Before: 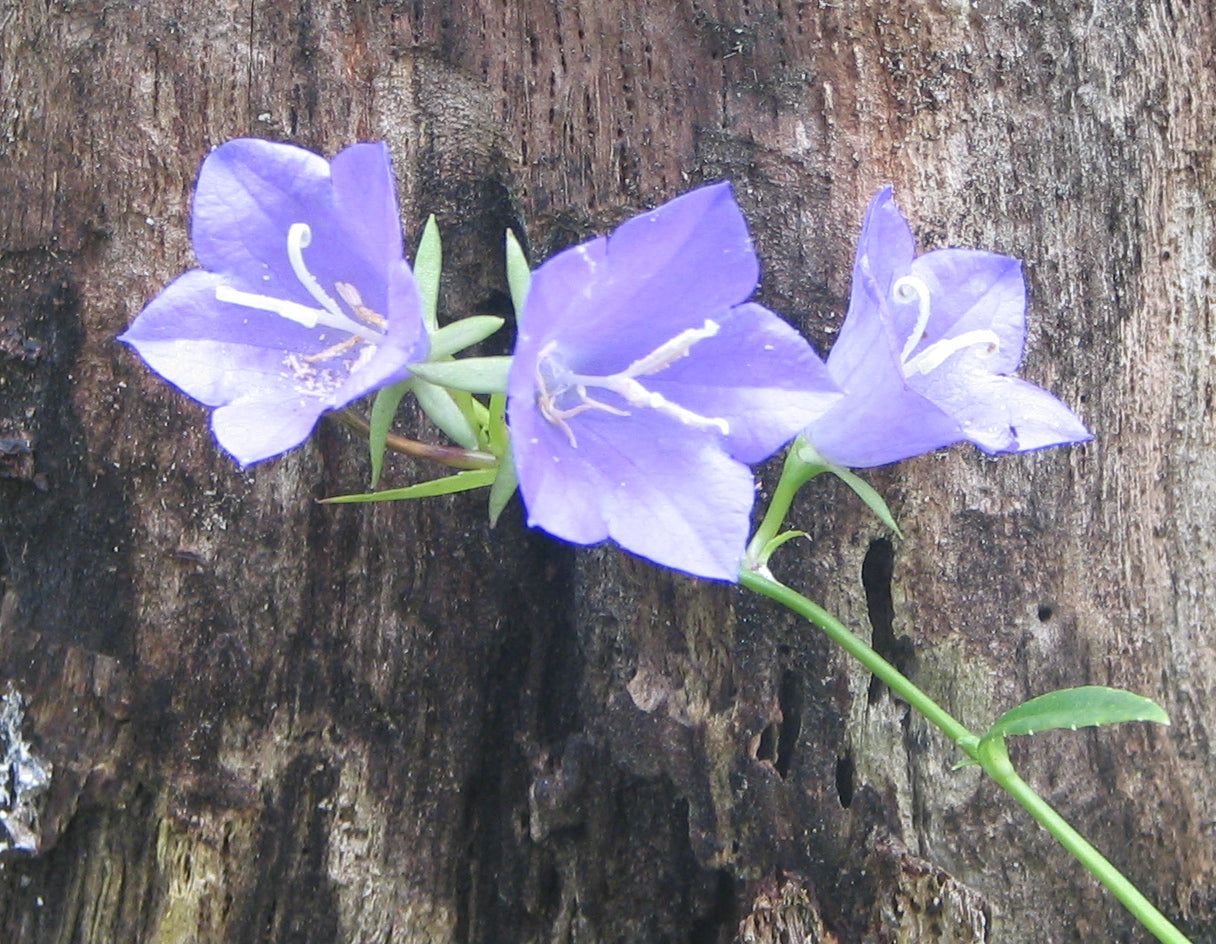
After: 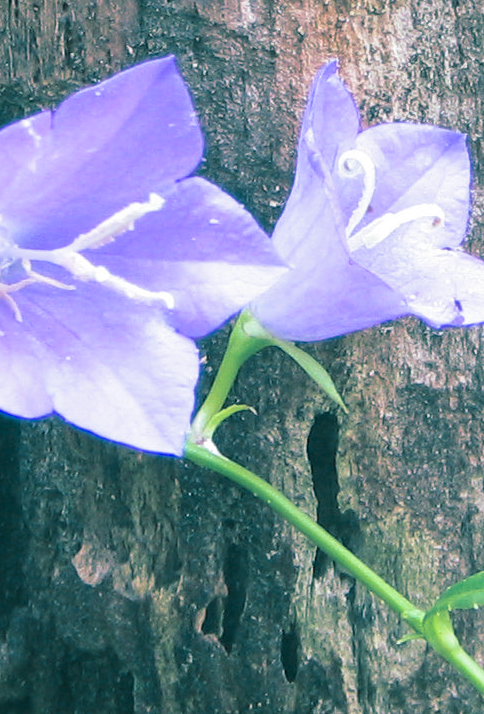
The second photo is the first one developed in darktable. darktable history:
contrast brightness saturation: contrast 0.04, saturation 0.16
split-toning: shadows › hue 183.6°, shadows › saturation 0.52, highlights › hue 0°, highlights › saturation 0
velvia: on, module defaults
crop: left 45.721%, top 13.393%, right 14.118%, bottom 10.01%
